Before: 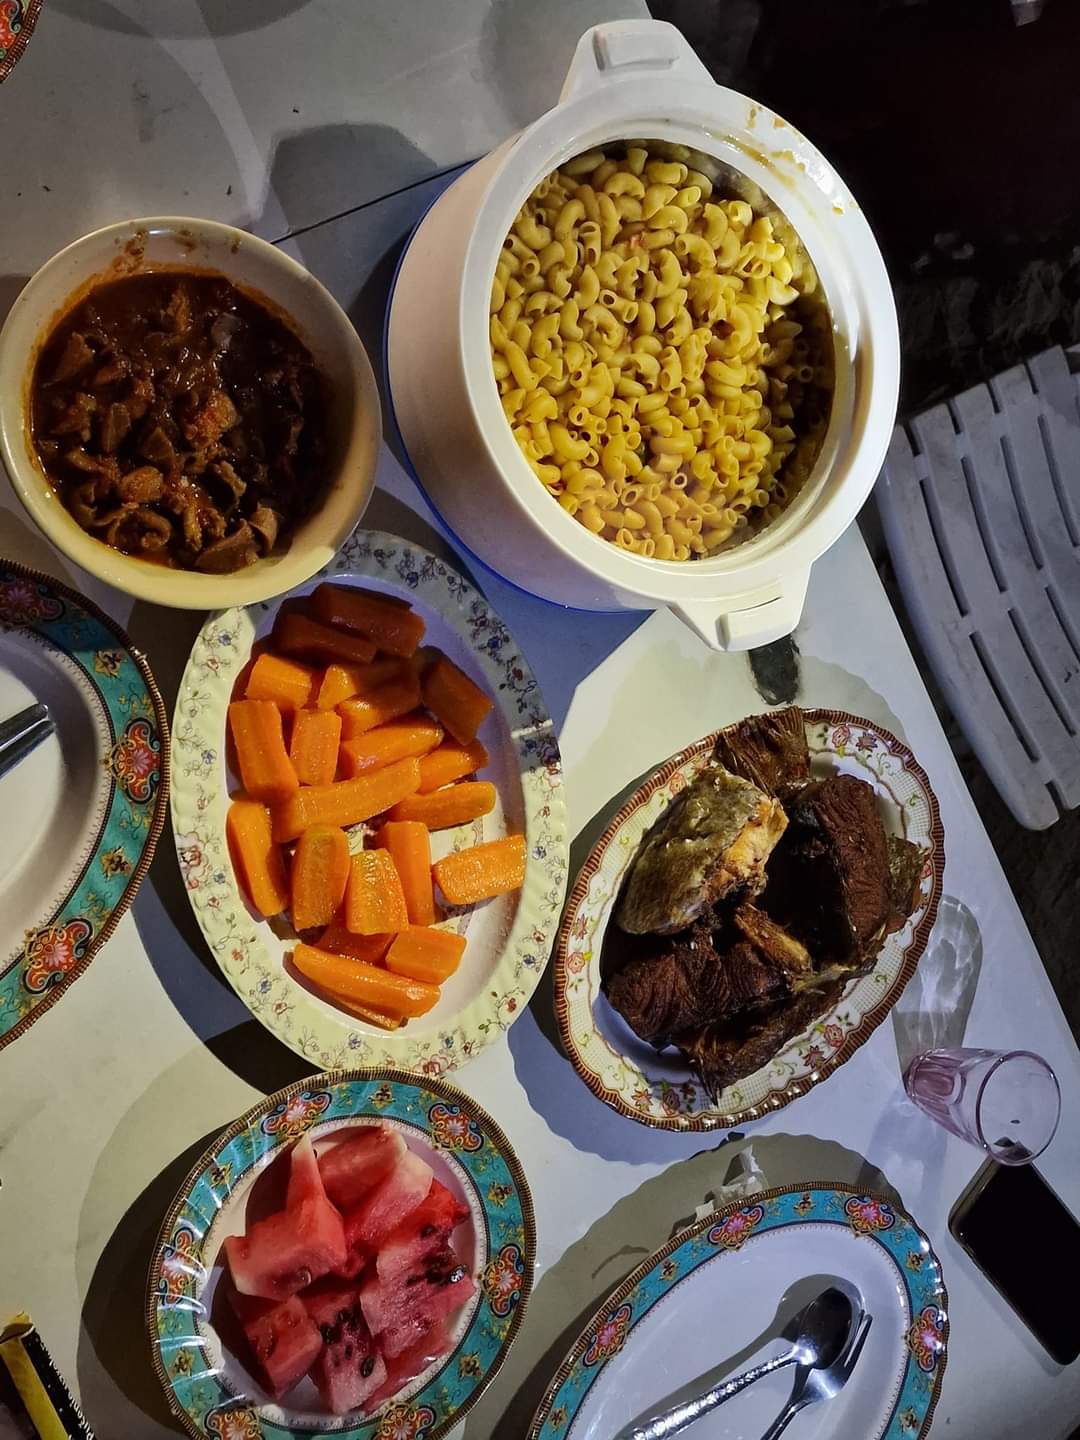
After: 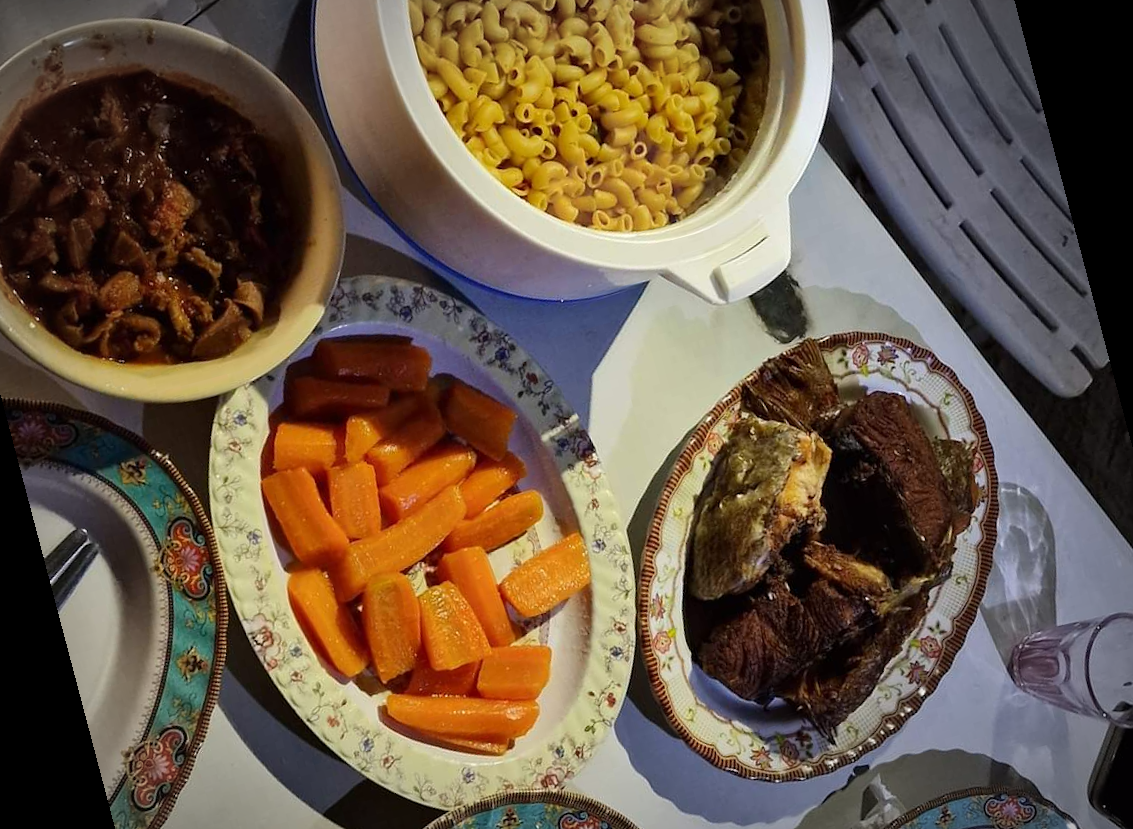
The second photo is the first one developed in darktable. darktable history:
rotate and perspective: rotation -14.8°, crop left 0.1, crop right 0.903, crop top 0.25, crop bottom 0.748
vignetting: automatic ratio true
